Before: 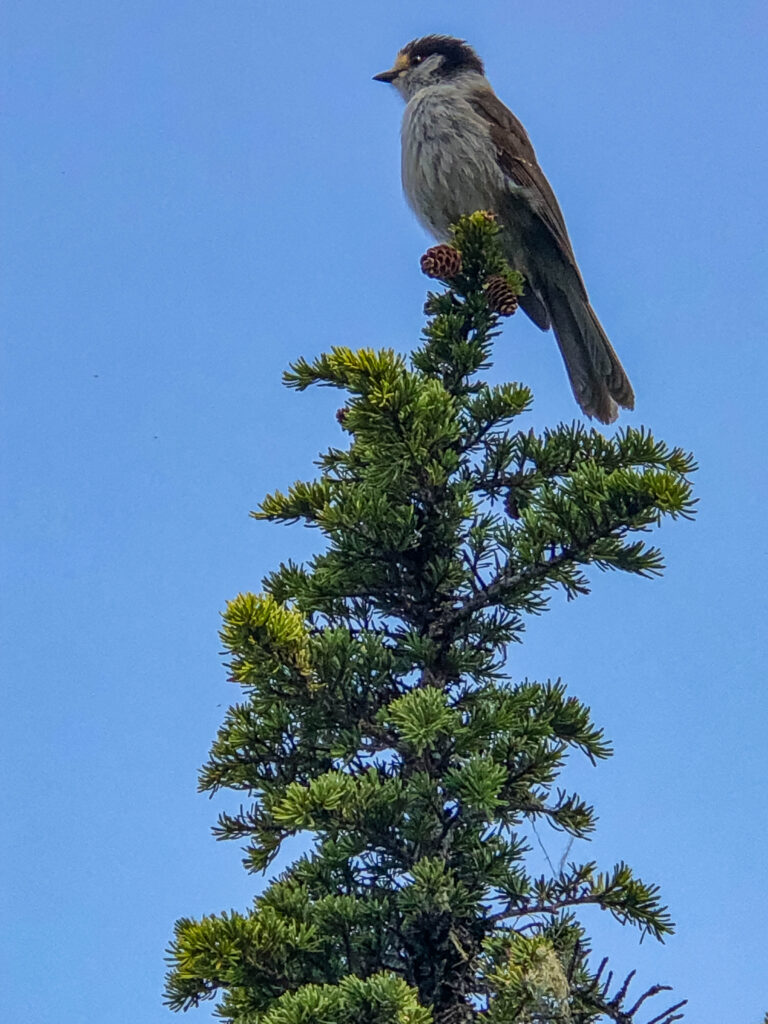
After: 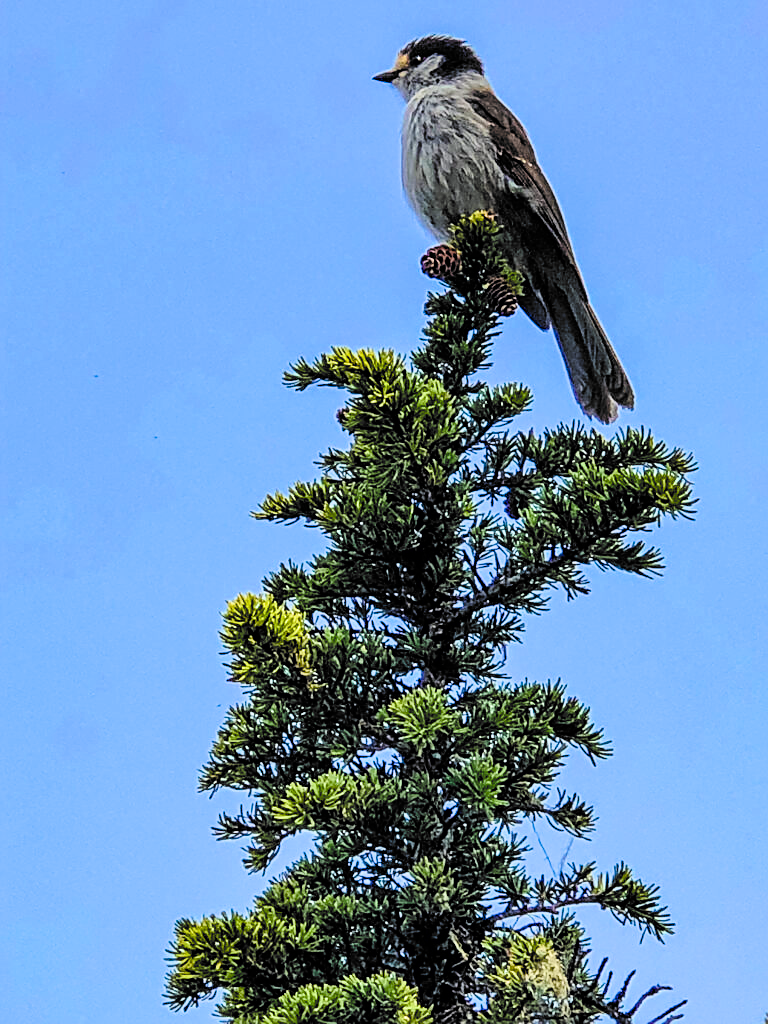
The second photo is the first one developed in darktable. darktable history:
filmic rgb: black relative exposure -5.04 EV, white relative exposure 3.52 EV, hardness 3.17, contrast 1.487, highlights saturation mix -49.66%, color science v6 (2022)
exposure: black level correction 0, exposure 0.693 EV, compensate highlight preservation false
color balance rgb: linear chroma grading › global chroma 8.866%, perceptual saturation grading › global saturation 20%, perceptual saturation grading › highlights -24.922%, perceptual saturation grading › shadows 49.788%, global vibrance 9.617%
sharpen: on, module defaults
